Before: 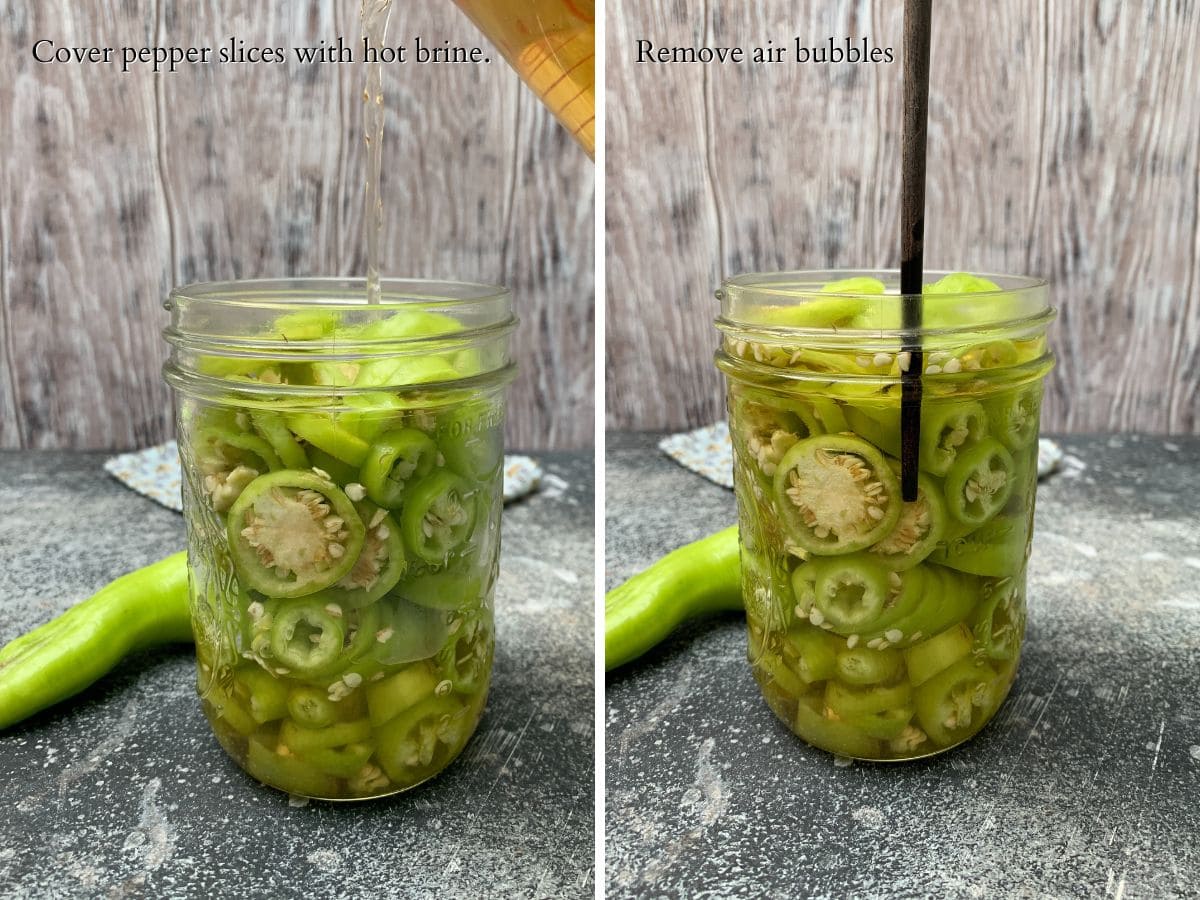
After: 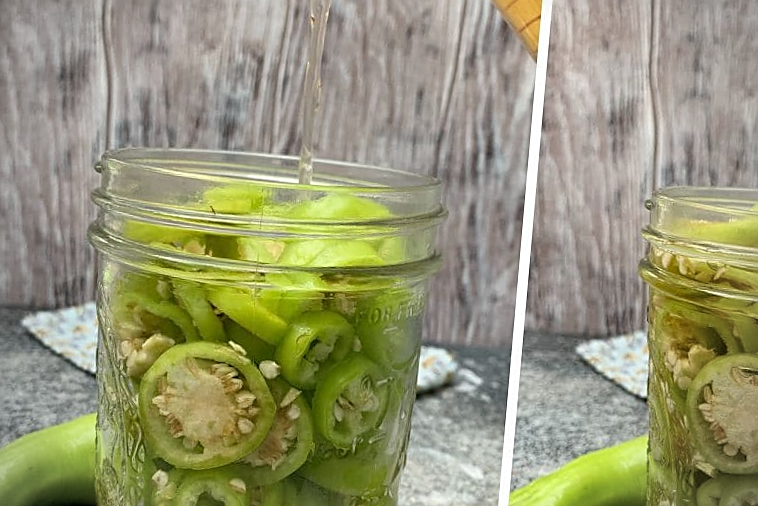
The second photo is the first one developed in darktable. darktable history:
vignetting: width/height ratio 1.094
crop and rotate: angle -4.99°, left 2.122%, top 6.945%, right 27.566%, bottom 30.519%
white balance: emerald 1
sharpen: on, module defaults
